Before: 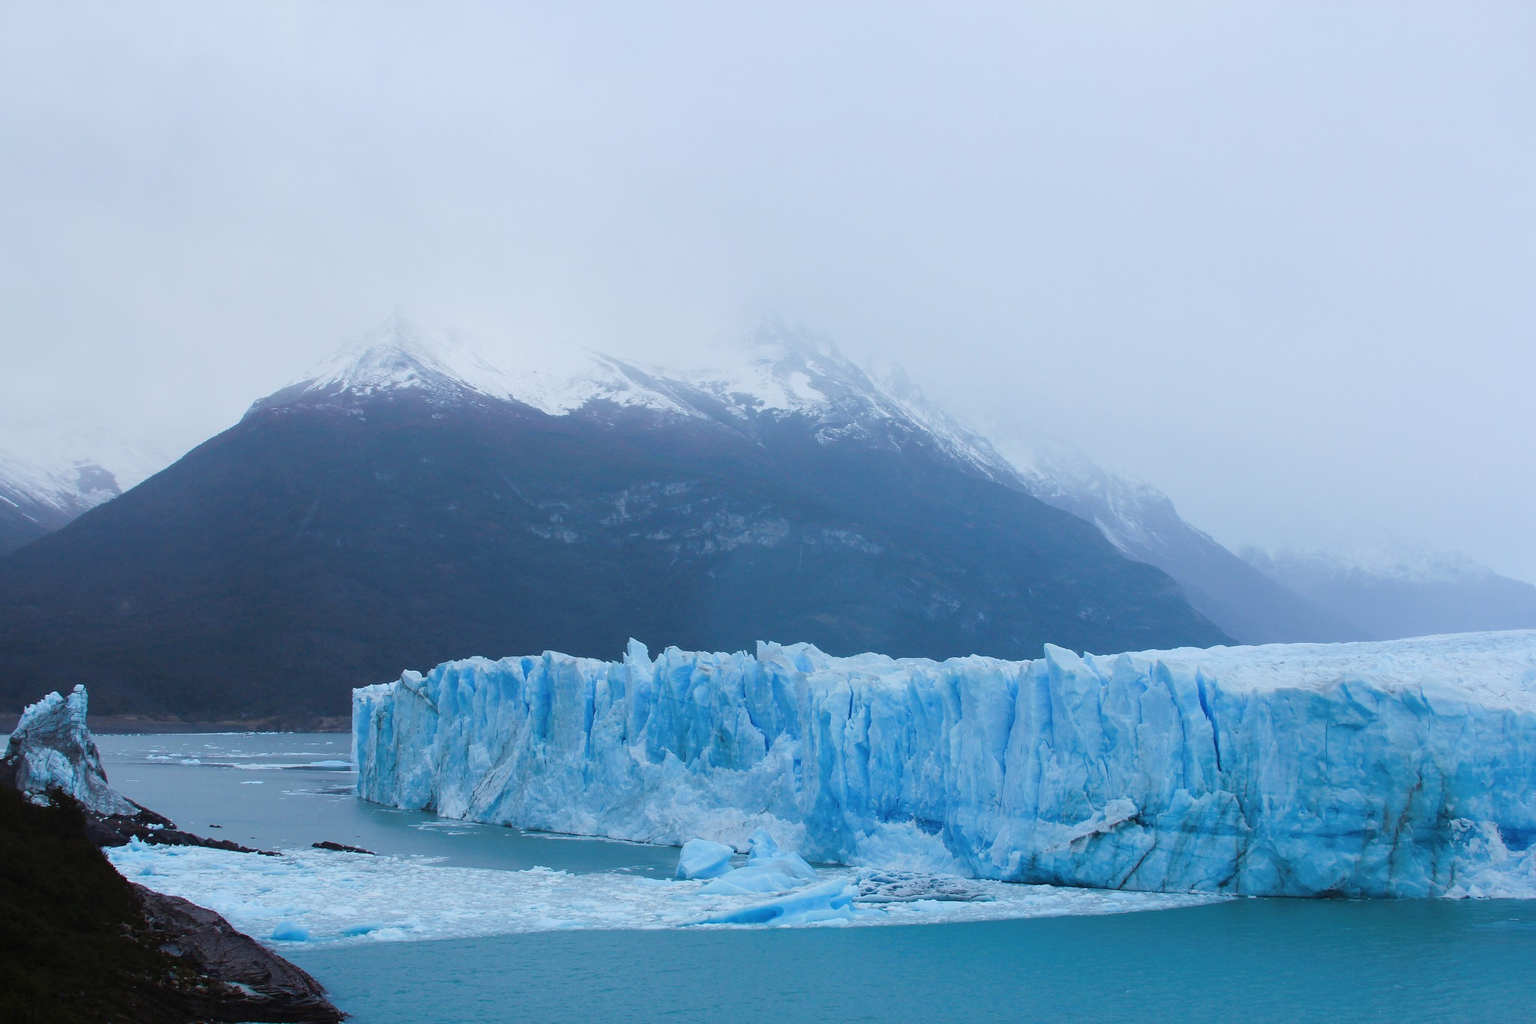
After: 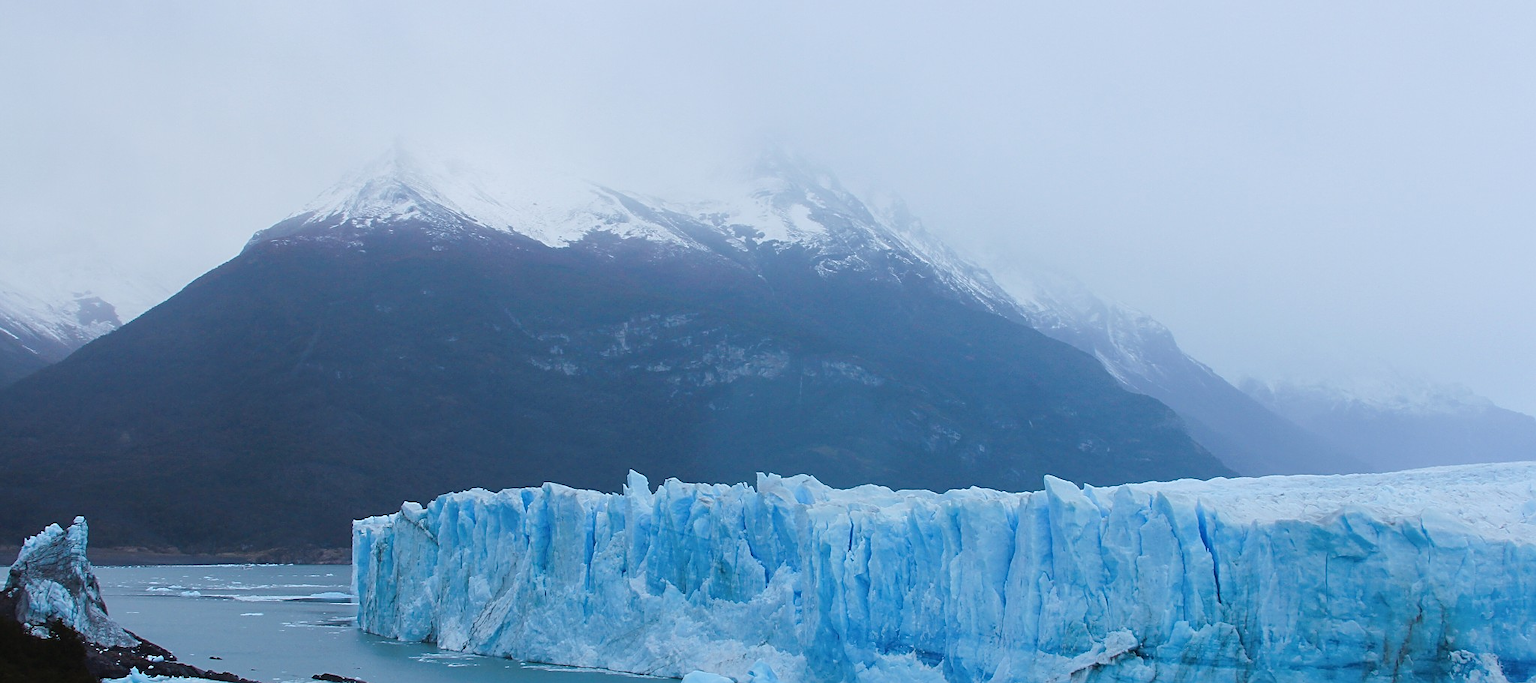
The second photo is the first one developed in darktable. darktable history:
crop: top 16.432%, bottom 16.774%
sharpen: on, module defaults
